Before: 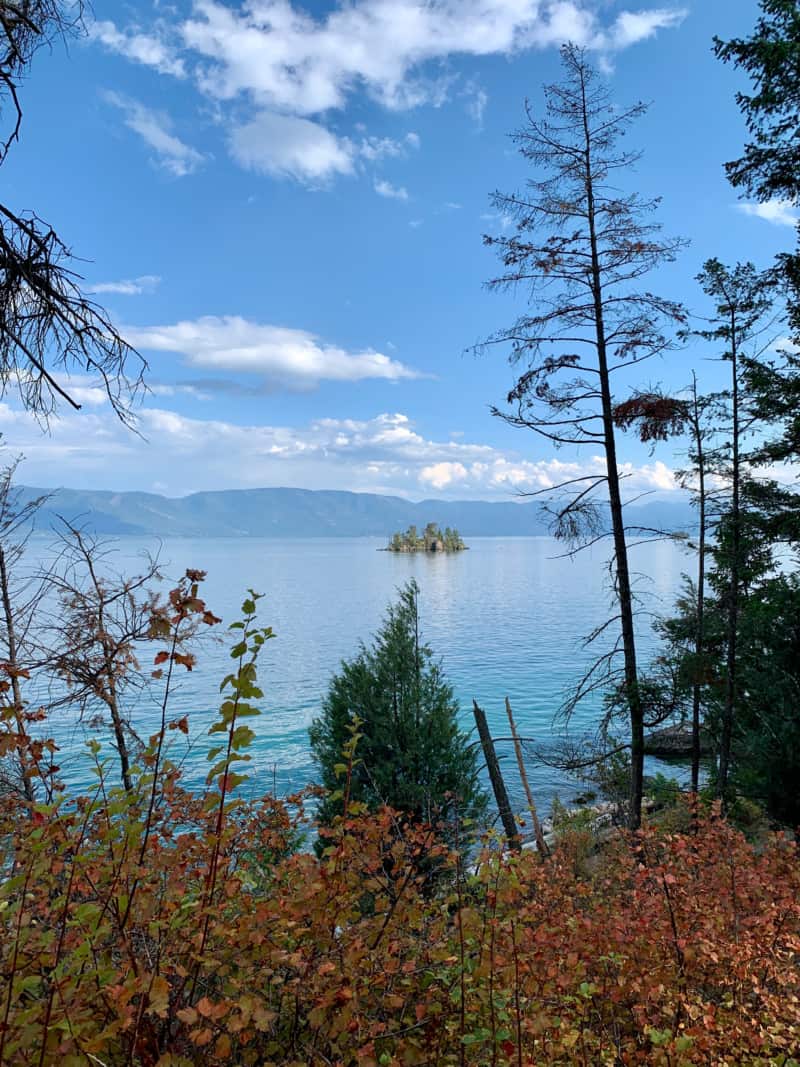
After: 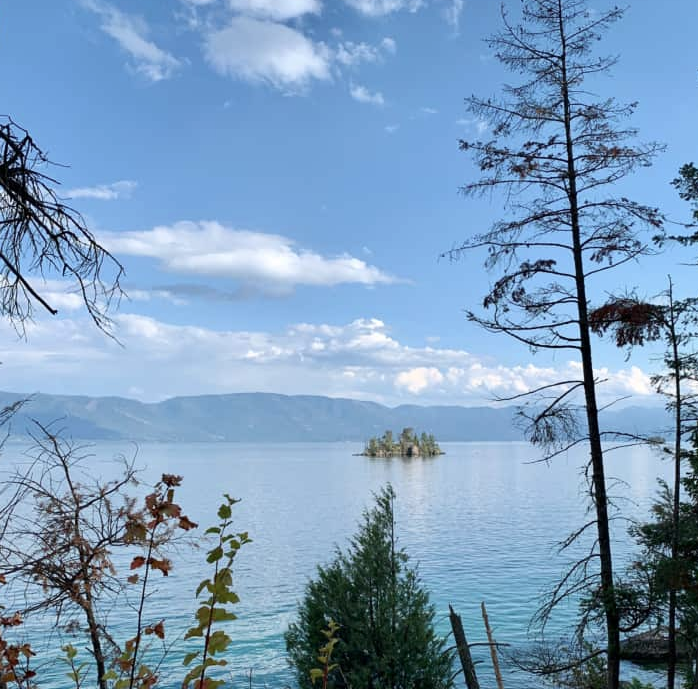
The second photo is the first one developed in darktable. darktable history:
crop: left 3.015%, top 8.969%, right 9.647%, bottom 26.457%
contrast brightness saturation: contrast 0.11, saturation -0.17
